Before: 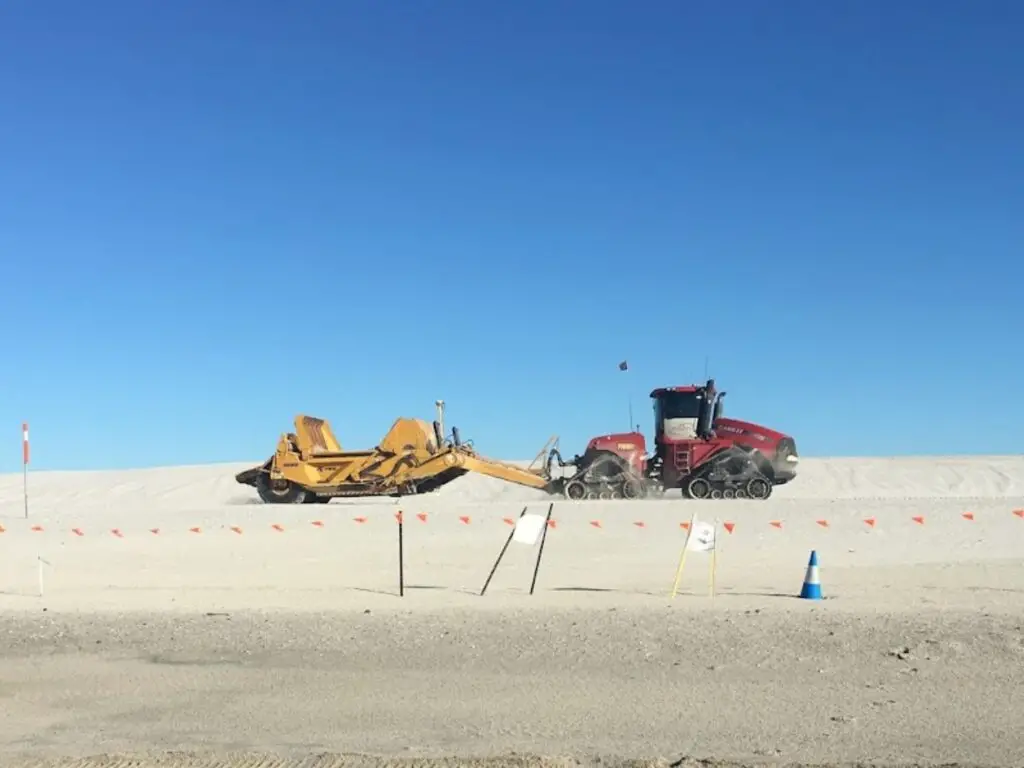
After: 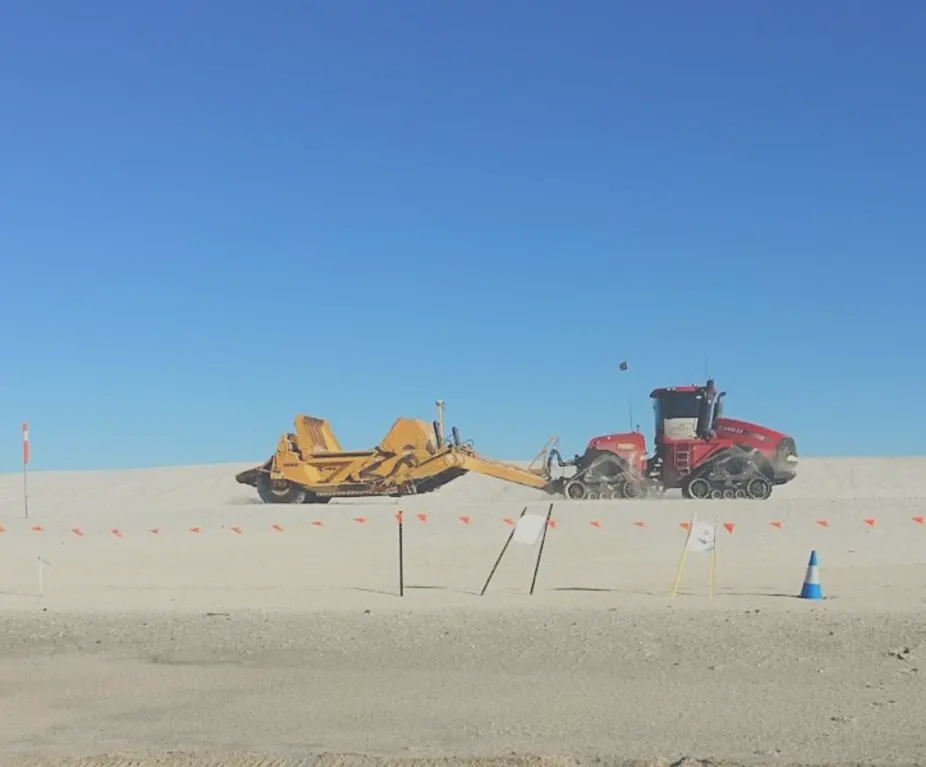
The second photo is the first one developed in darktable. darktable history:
sharpen: amount 0.2
exposure: black level correction -0.028, compensate highlight preservation false
contrast brightness saturation: contrast 0.1, brightness 0.02, saturation 0.02
color balance rgb: contrast -30%
crop: right 9.509%, bottom 0.031%
